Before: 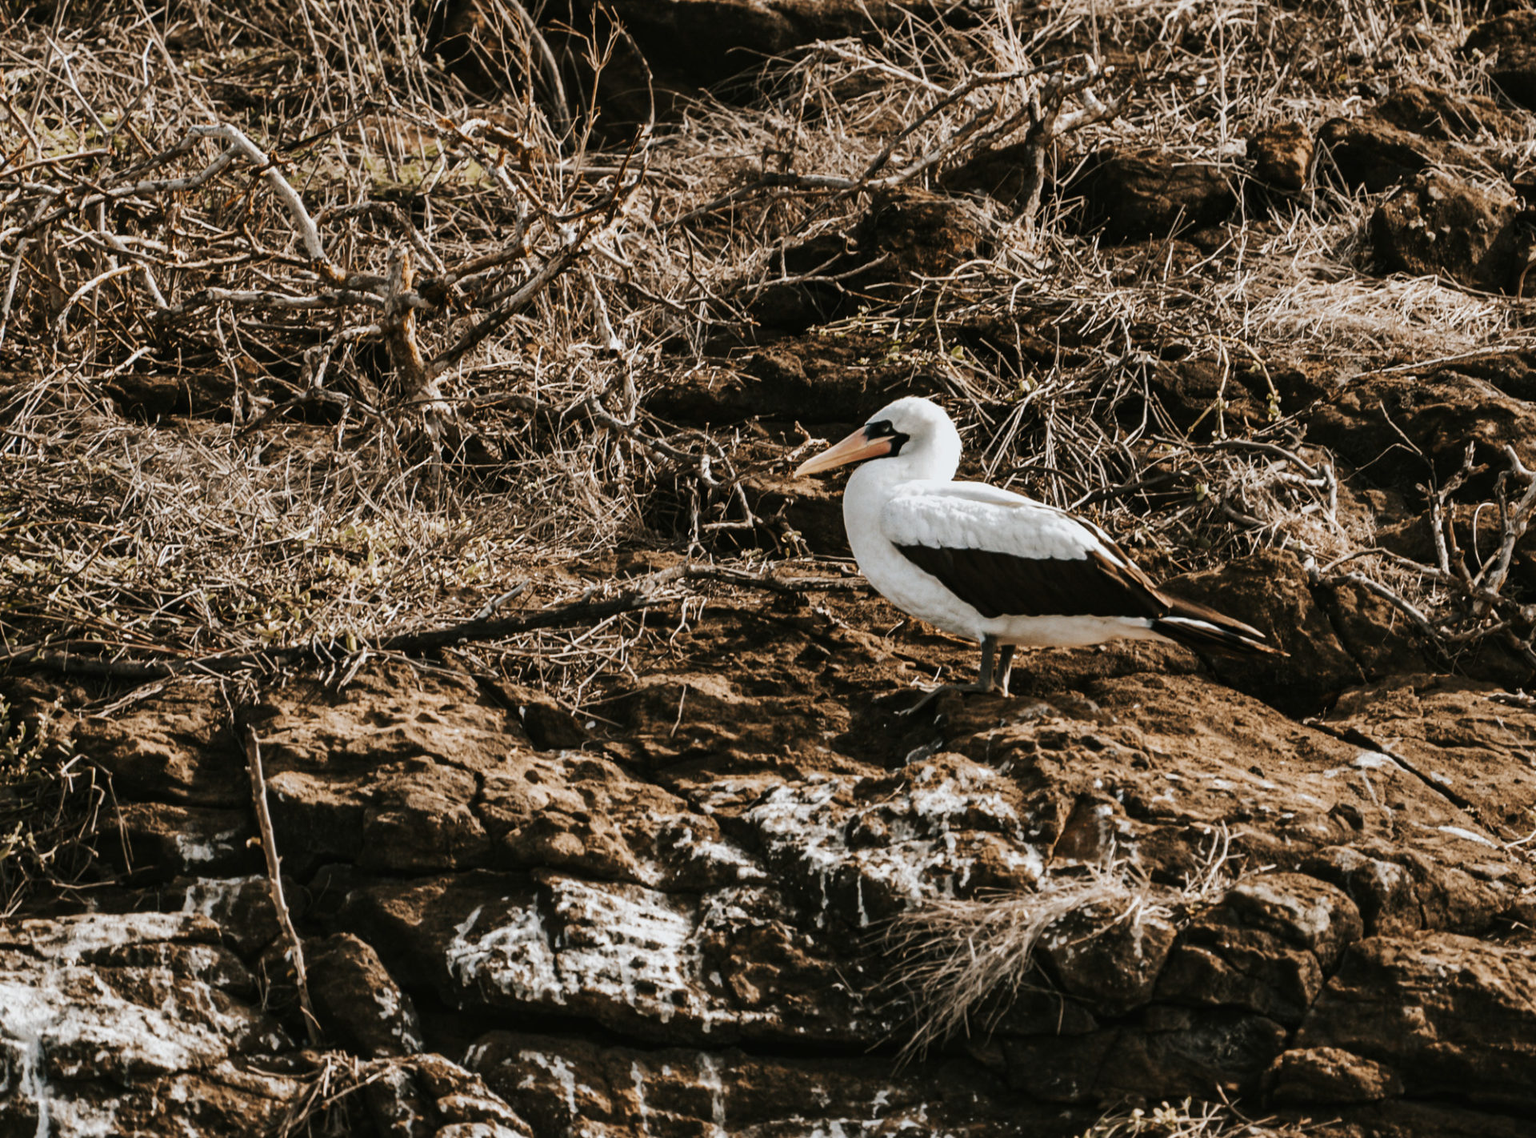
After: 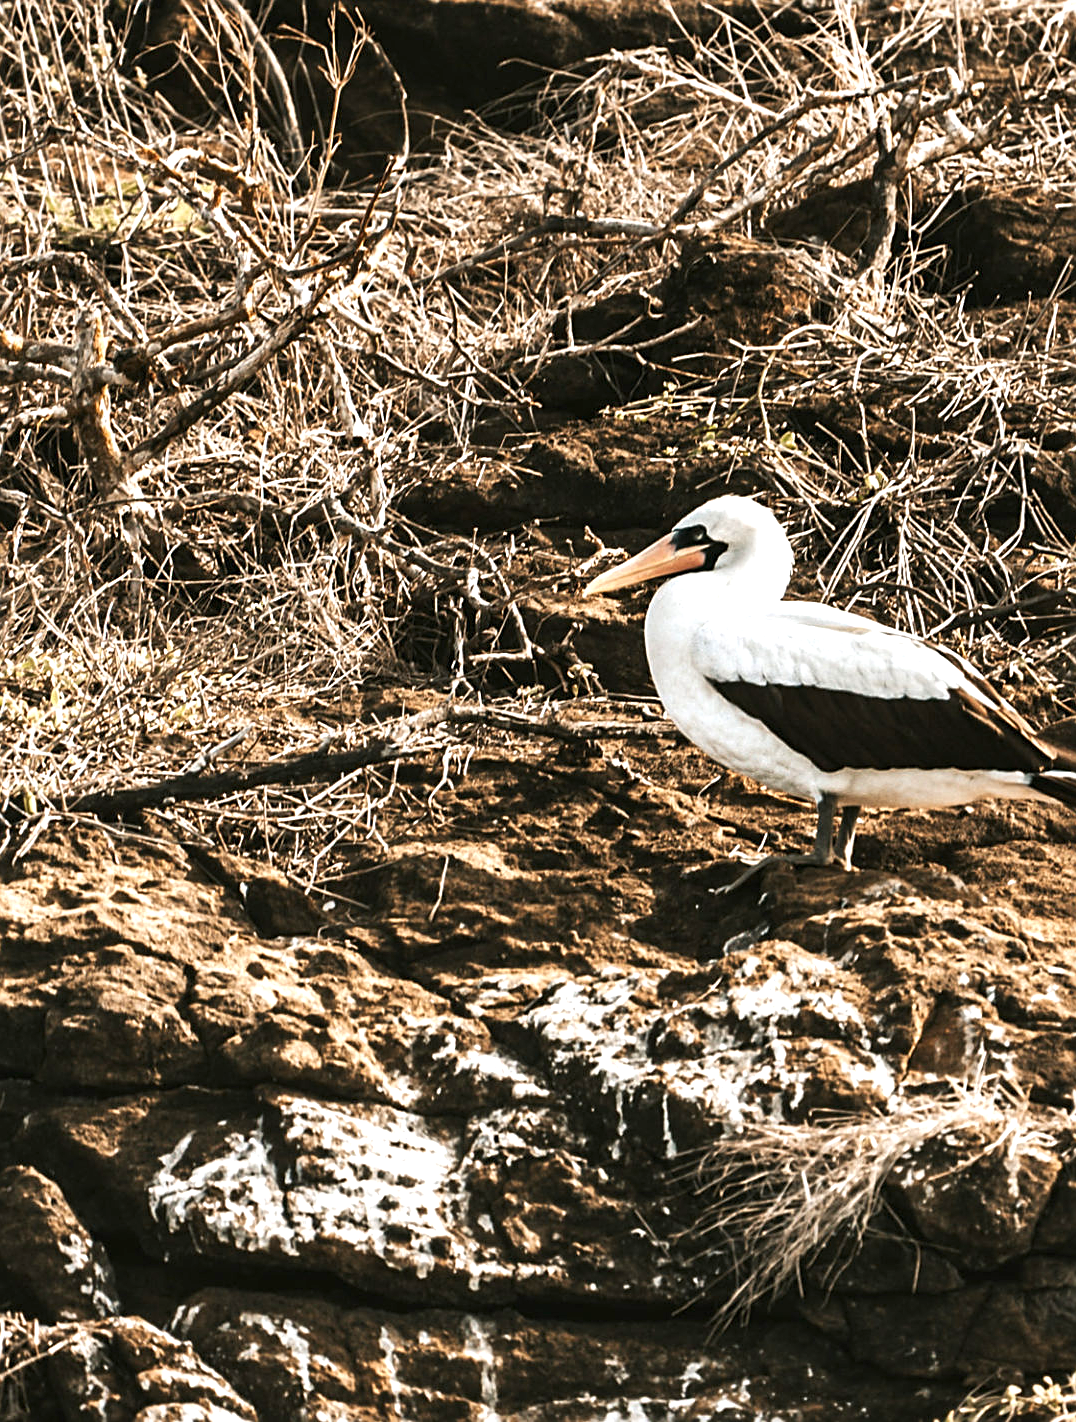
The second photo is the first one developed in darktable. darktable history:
exposure: exposure 1 EV, compensate exposure bias true, compensate highlight preservation false
sharpen: on, module defaults
crop: left 21.352%, right 22.56%
